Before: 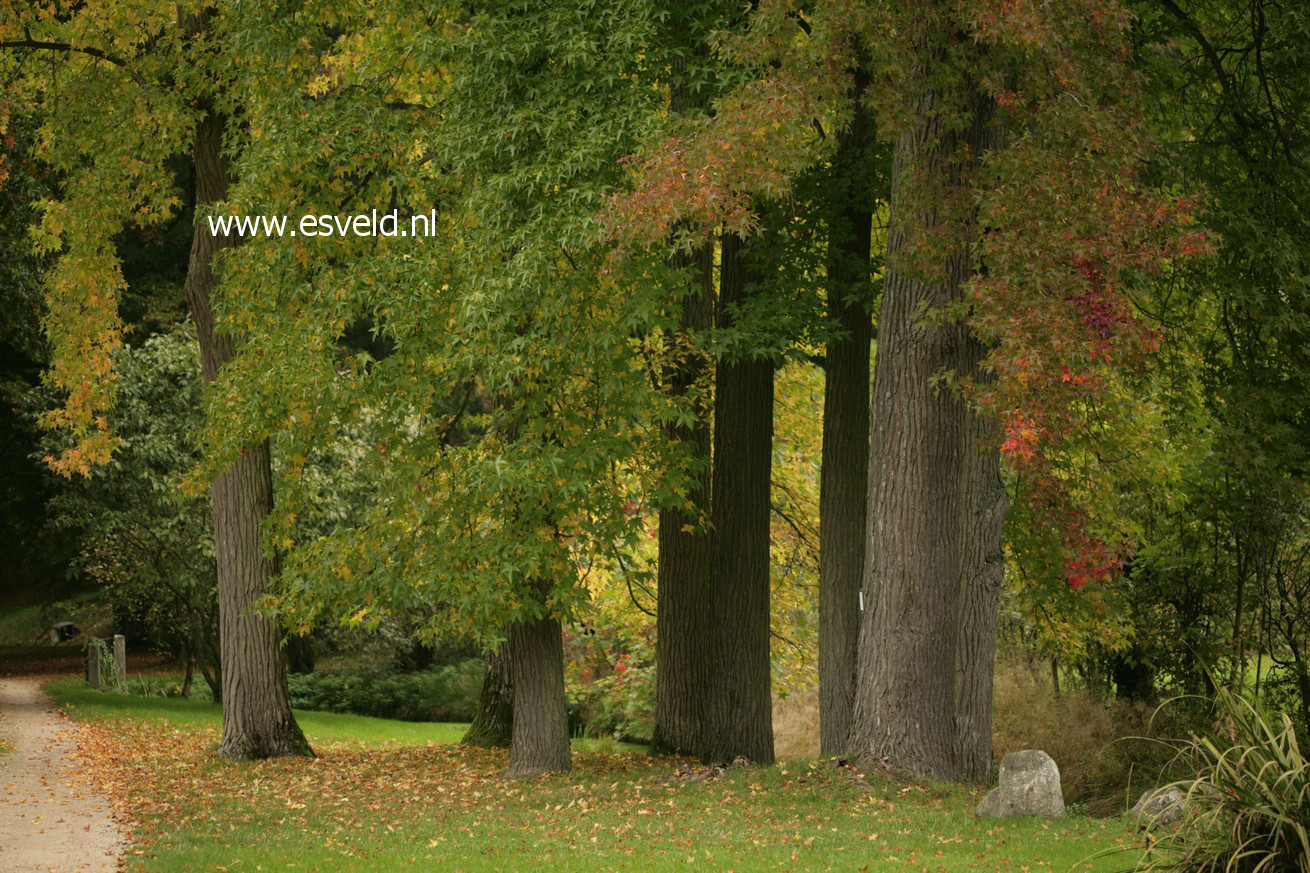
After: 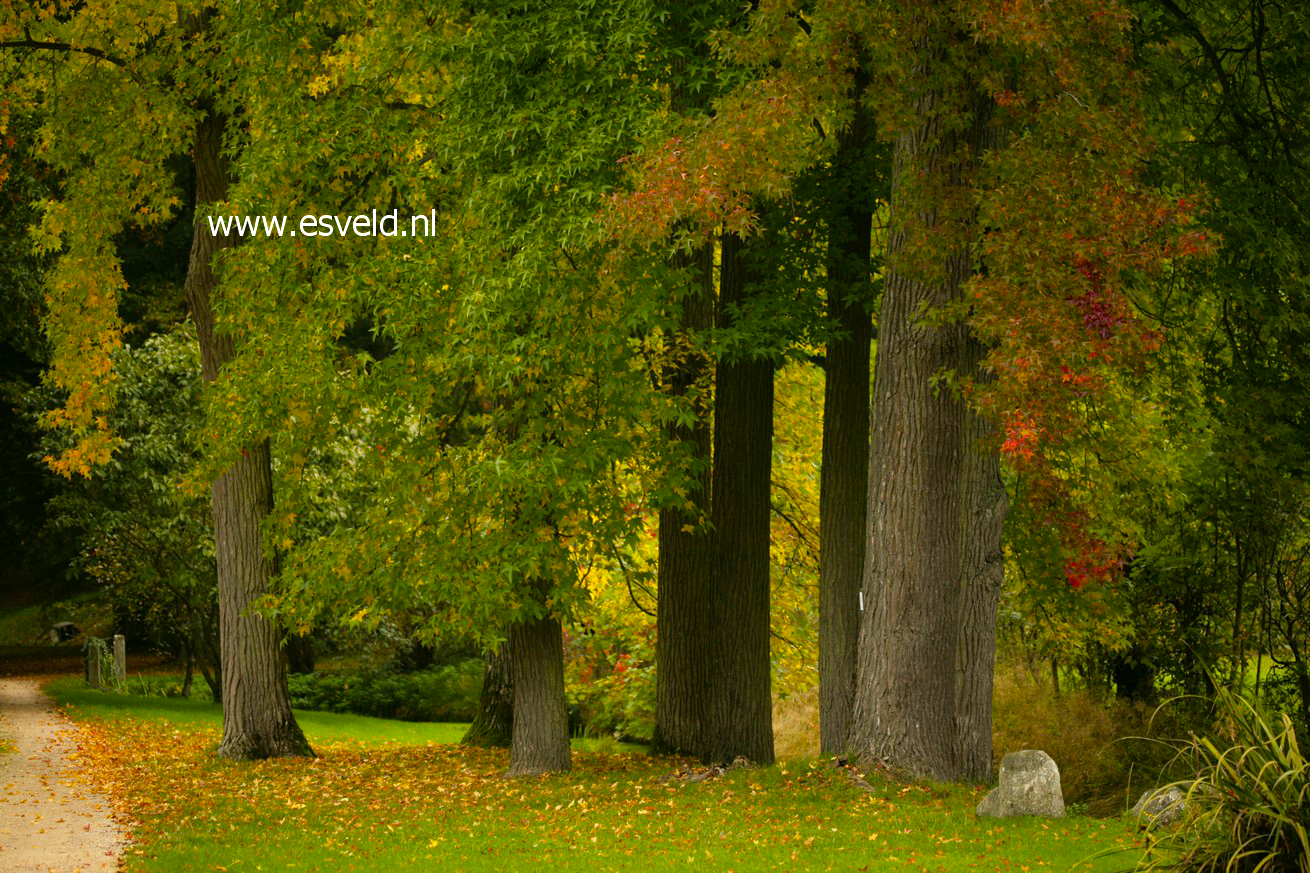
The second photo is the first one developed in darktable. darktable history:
exposure: exposure 0.026 EV, compensate highlight preservation false
color balance rgb: perceptual saturation grading › global saturation 29.388%, global vibrance 30.534%, contrast 10.156%
